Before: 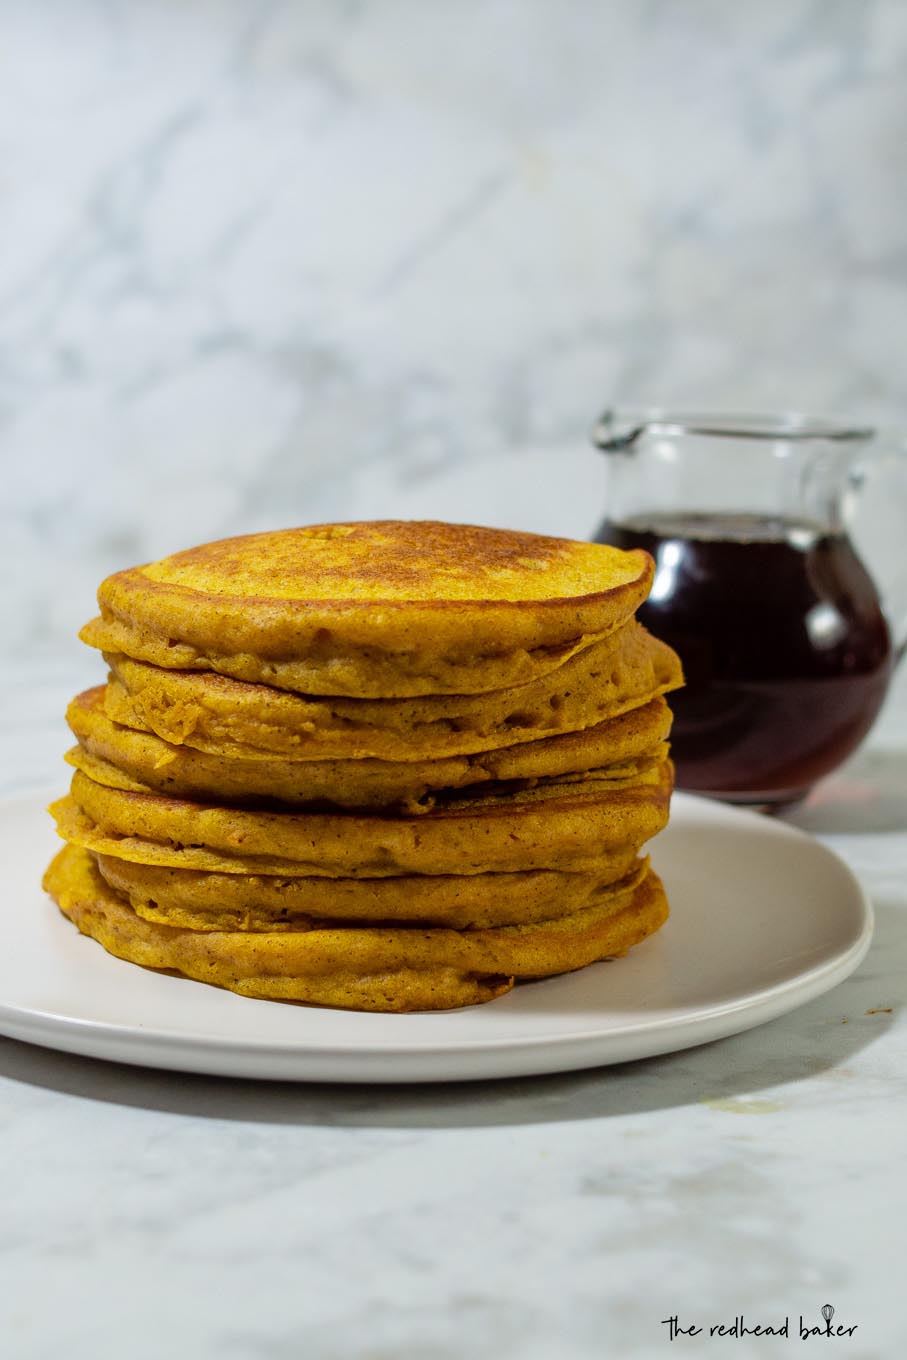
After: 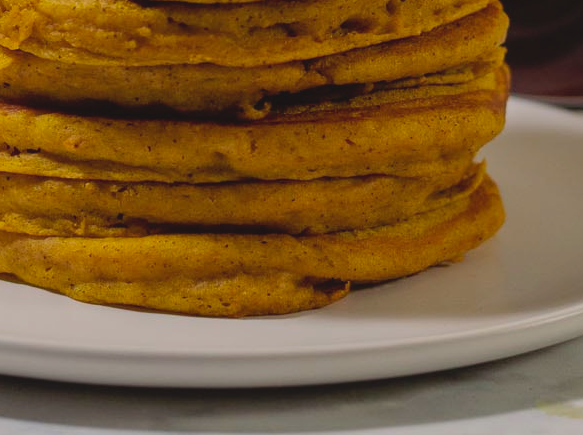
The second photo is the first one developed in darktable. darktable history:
contrast brightness saturation: contrast -0.1, brightness 0.05, saturation 0.08
crop: left 18.091%, top 51.13%, right 17.525%, bottom 16.85%
exposure: exposure -0.582 EV, compensate highlight preservation false
color correction: highlights a* 5.81, highlights b* 4.84
